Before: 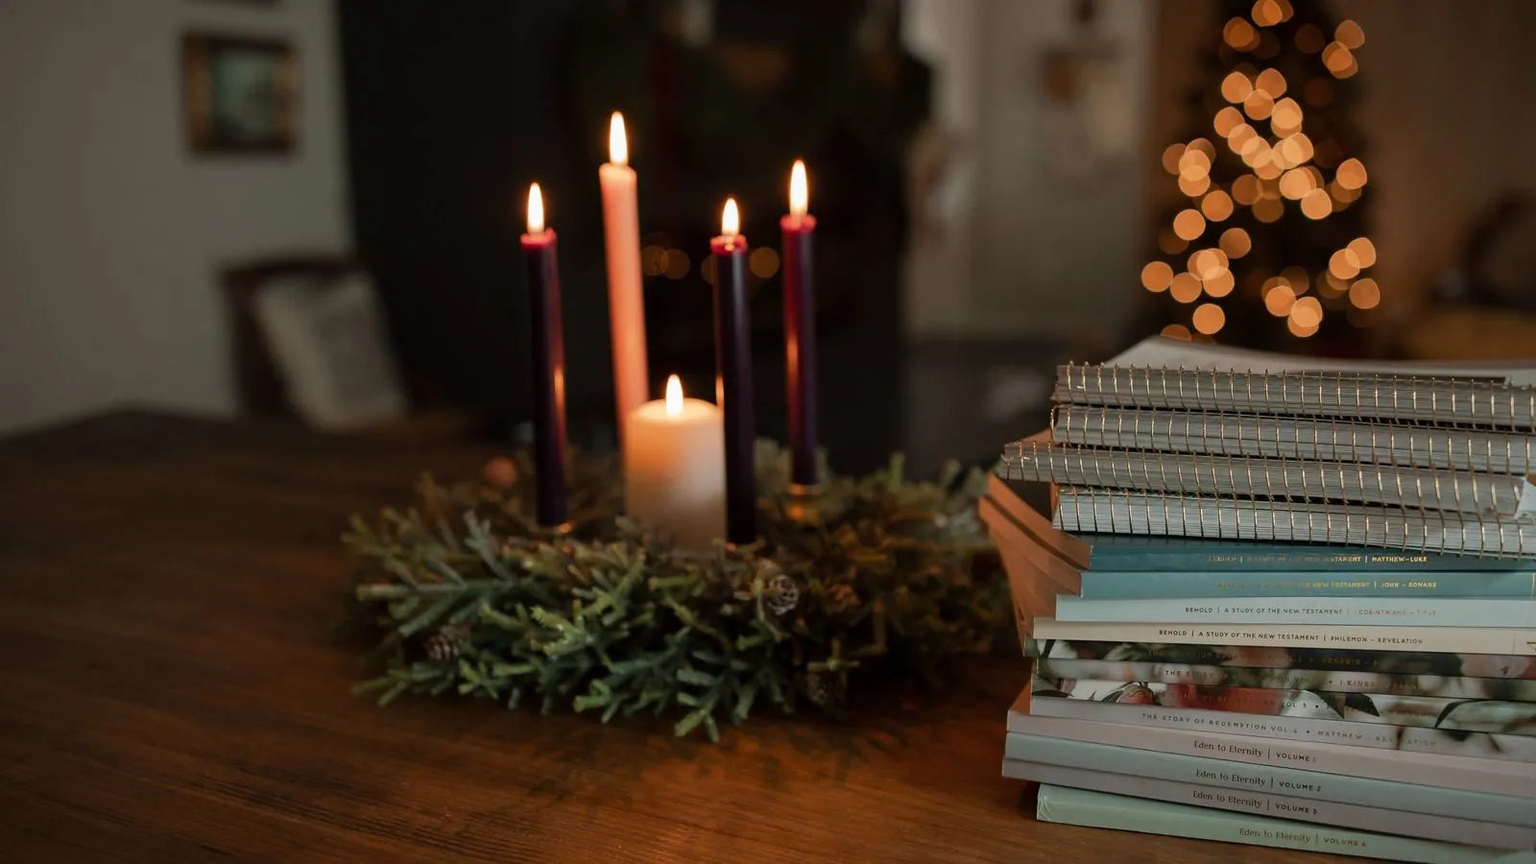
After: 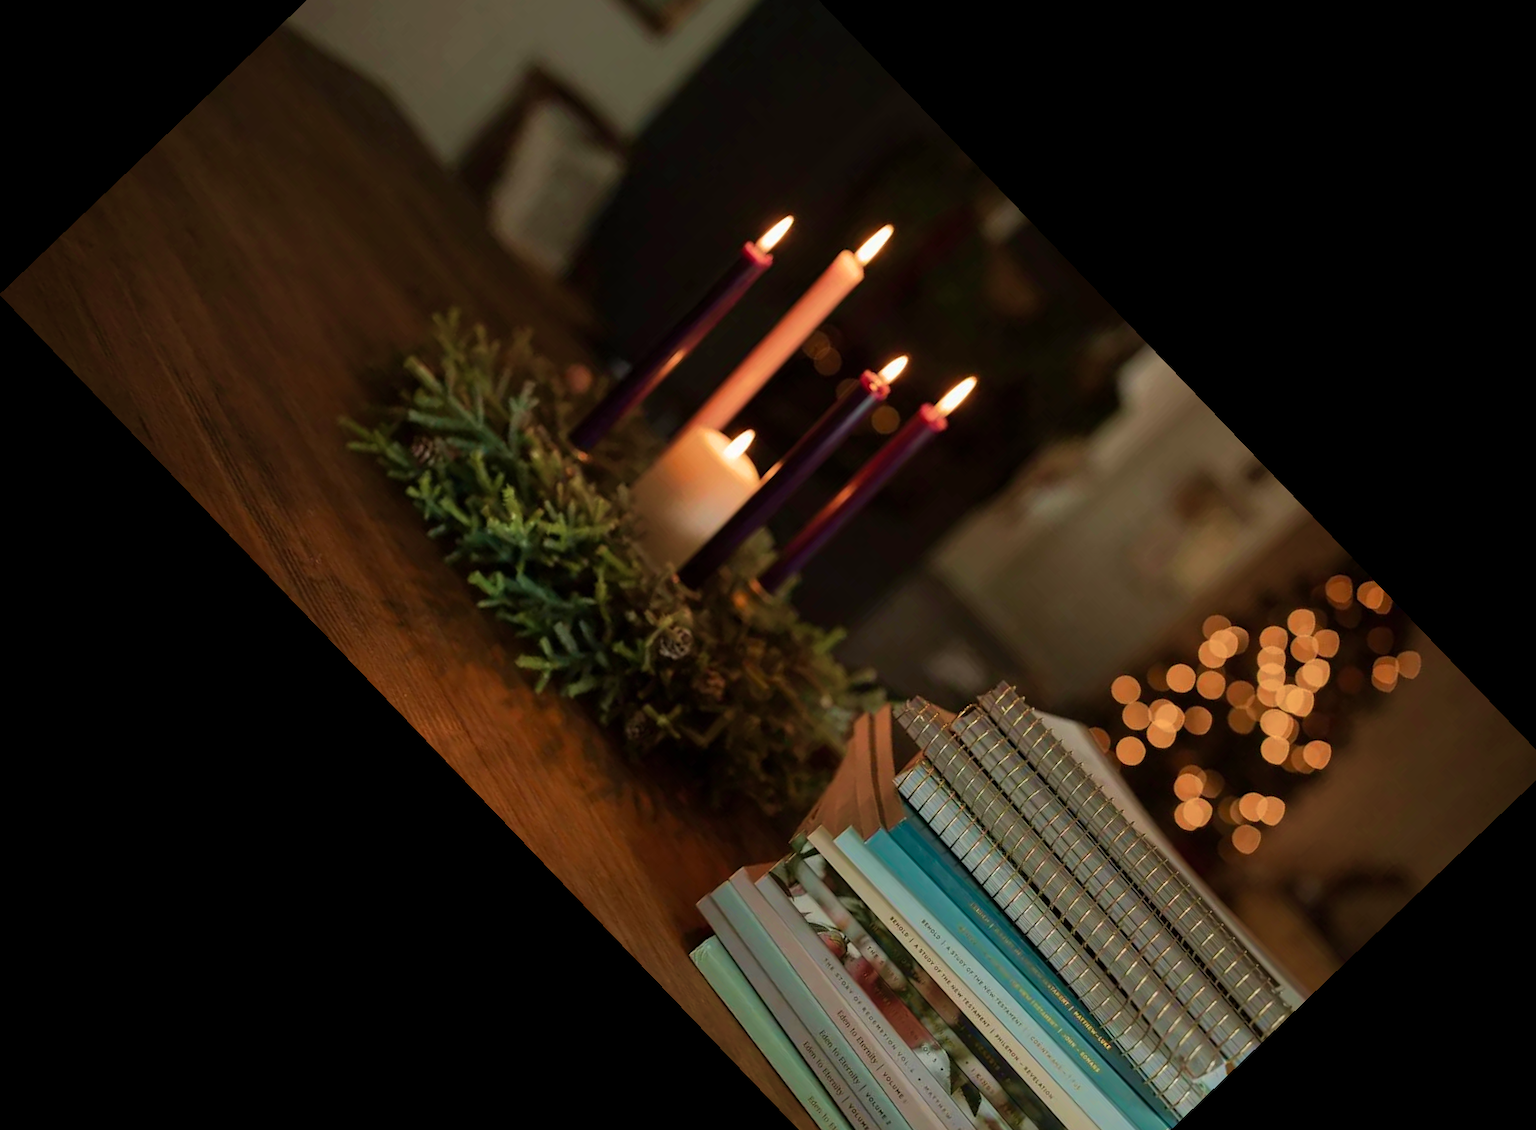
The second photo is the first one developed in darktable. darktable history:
crop and rotate: angle -46.26°, top 16.234%, right 0.912%, bottom 11.704%
velvia: strength 67.07%, mid-tones bias 0.972
